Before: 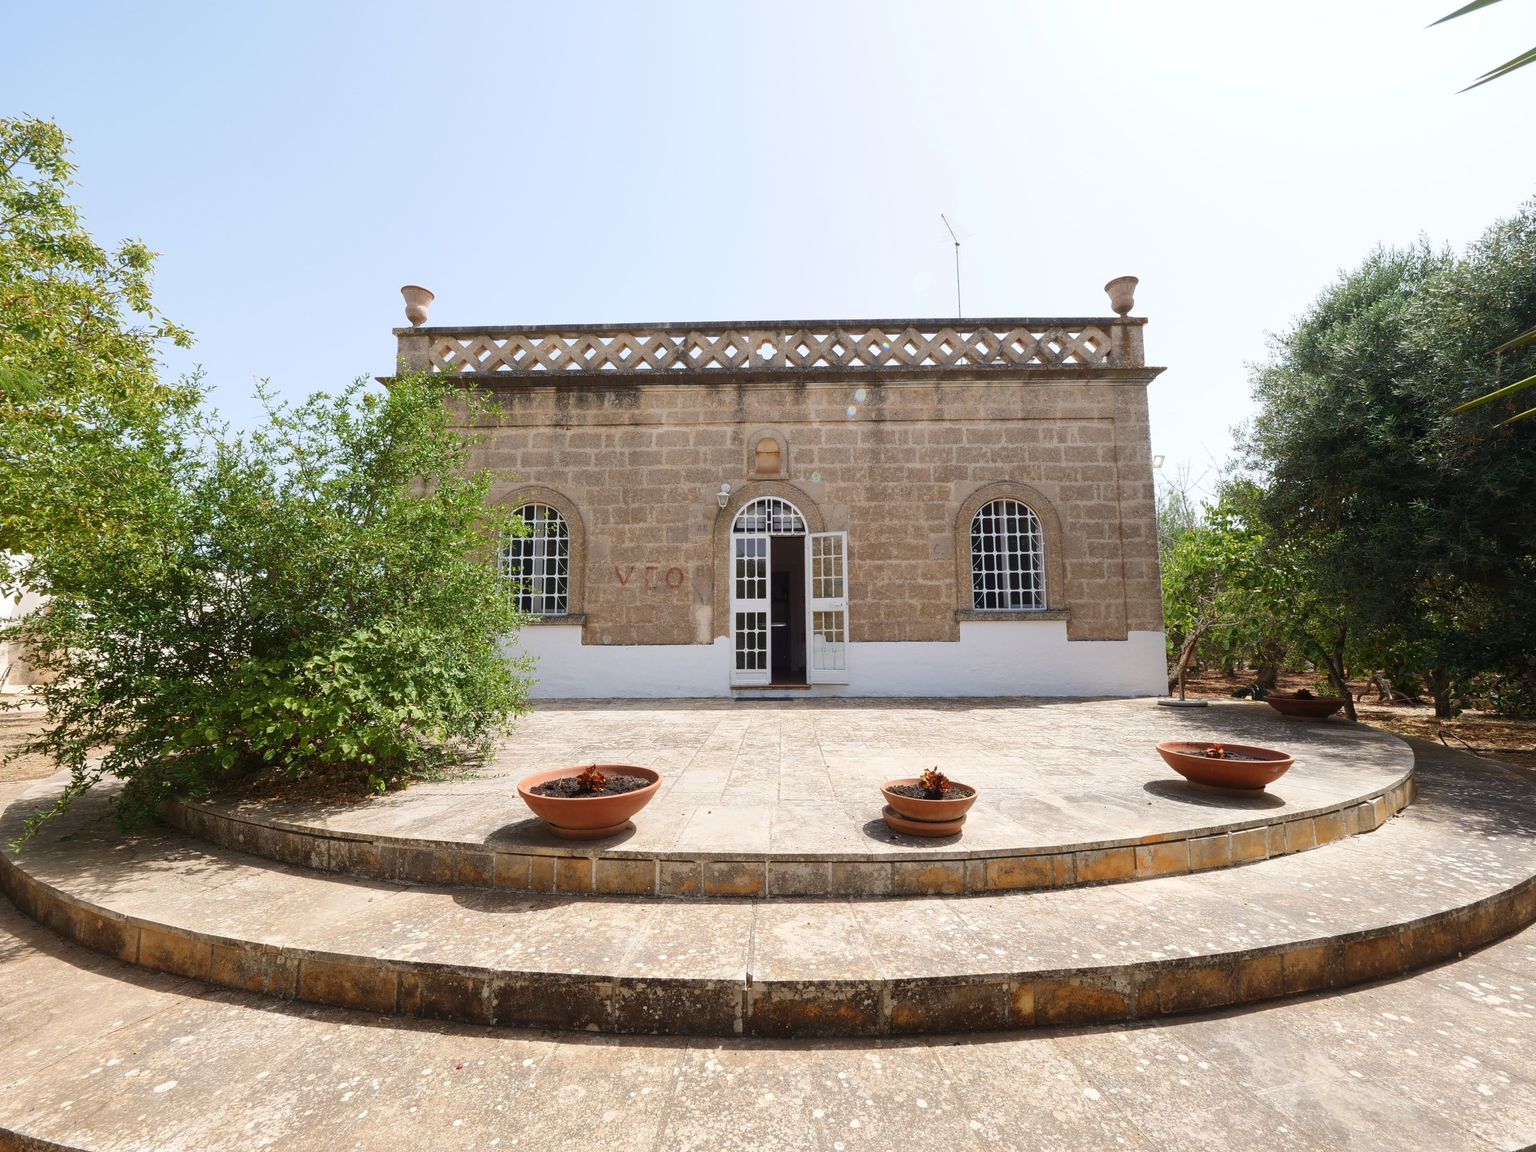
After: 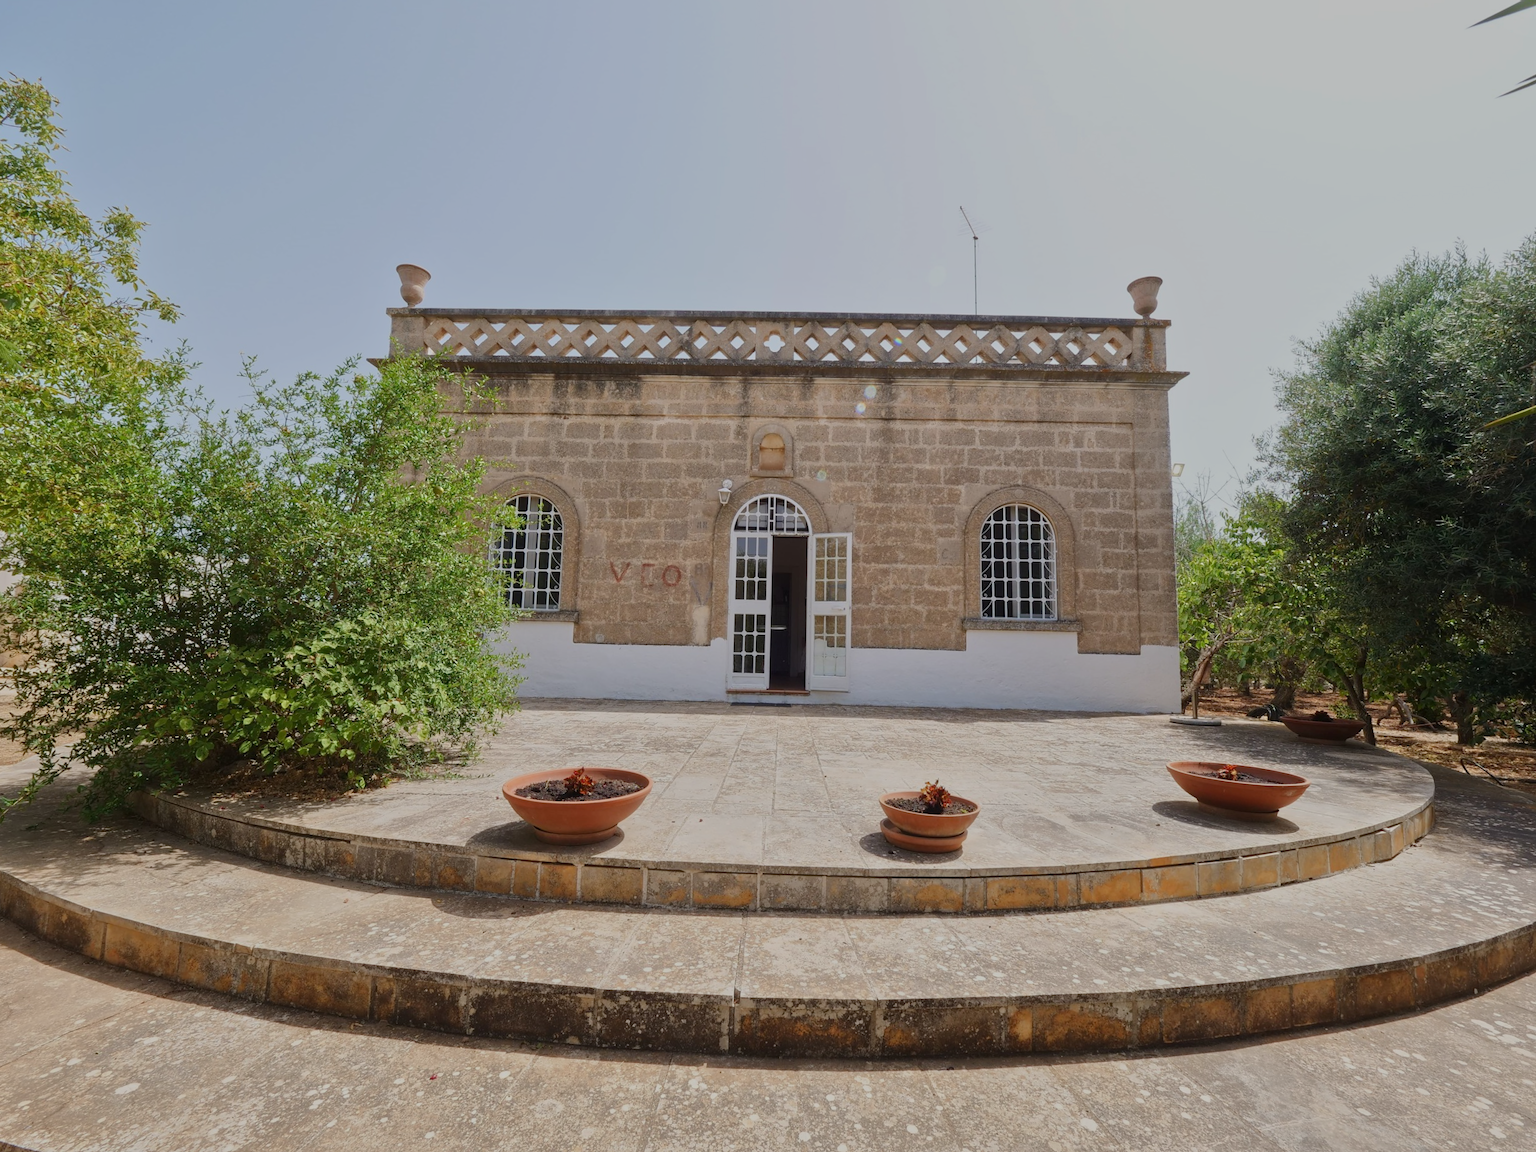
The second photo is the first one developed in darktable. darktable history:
tone equalizer: -8 EV -0.002 EV, -7 EV 0.005 EV, -6 EV -0.008 EV, -5 EV 0.007 EV, -4 EV -0.042 EV, -3 EV -0.233 EV, -2 EV -0.662 EV, -1 EV -0.983 EV, +0 EV -0.969 EV, smoothing diameter 2%, edges refinement/feathering 20, mask exposure compensation -1.57 EV, filter diffusion 5
crop and rotate: angle -1.69°
